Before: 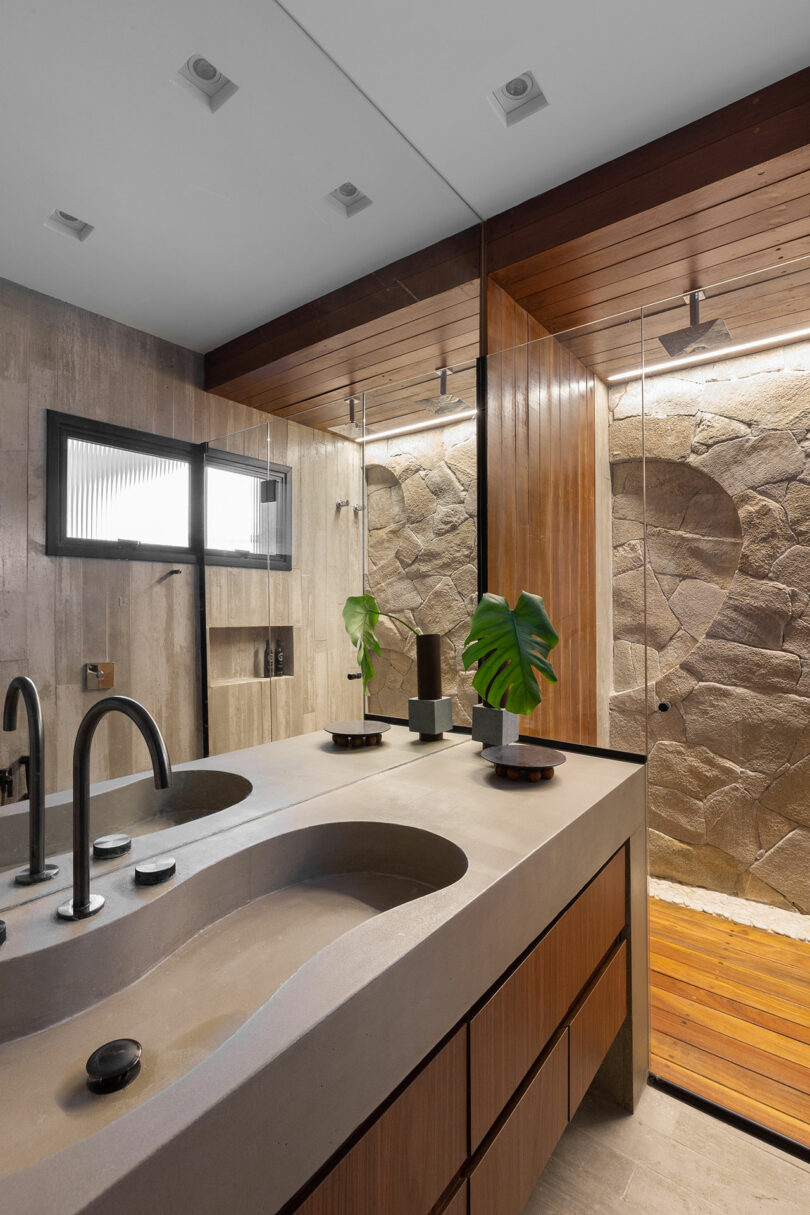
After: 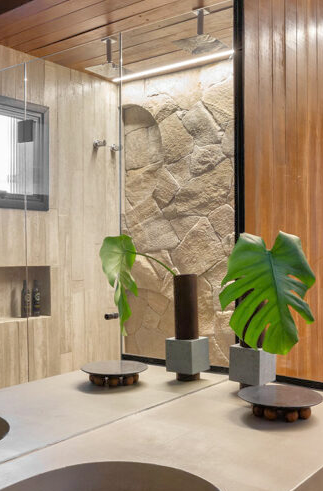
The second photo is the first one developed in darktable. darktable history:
tone equalizer: -7 EV 0.156 EV, -6 EV 0.635 EV, -5 EV 1.13 EV, -4 EV 1.29 EV, -3 EV 1.17 EV, -2 EV 0.6 EV, -1 EV 0.163 EV
crop: left 30.116%, top 29.665%, right 29.918%, bottom 29.878%
